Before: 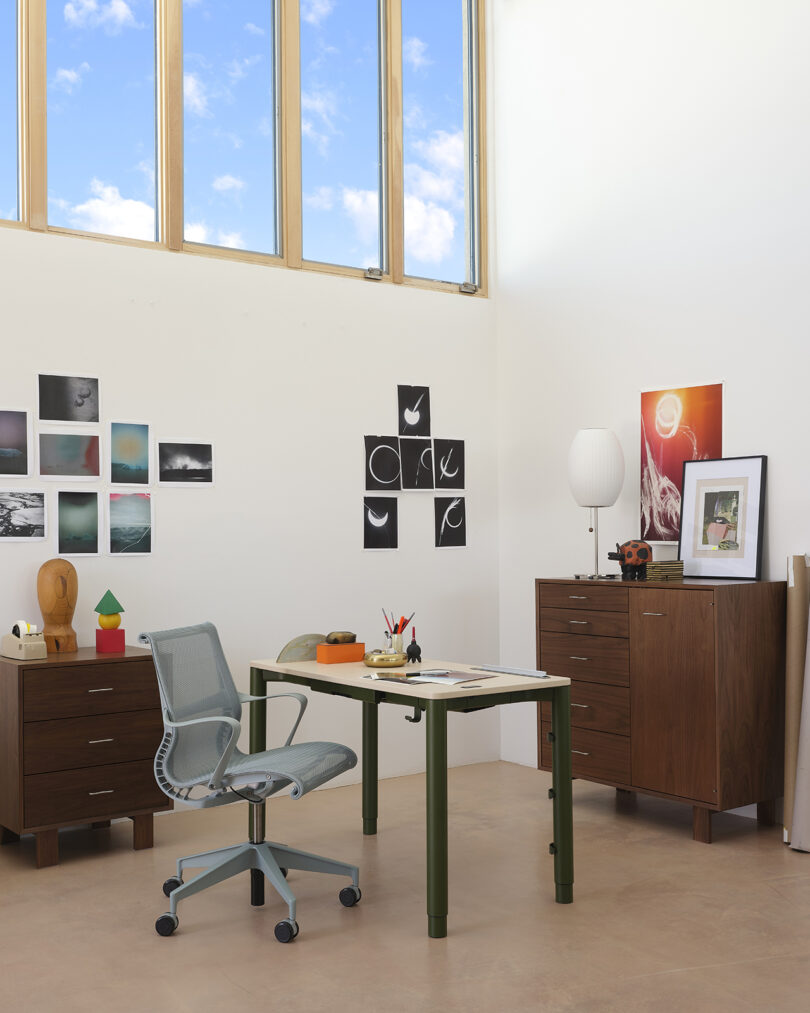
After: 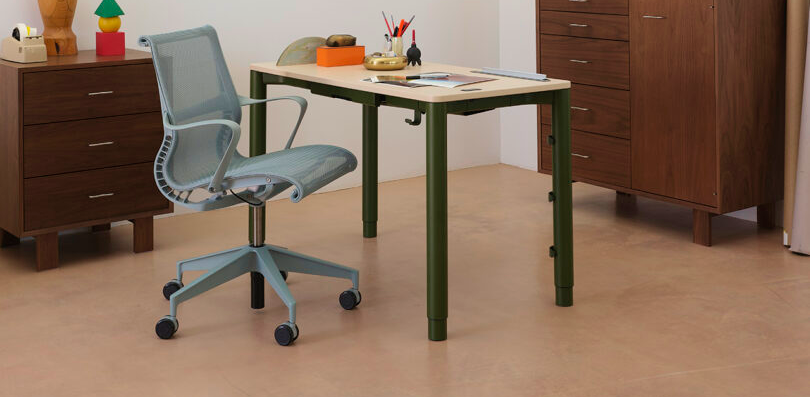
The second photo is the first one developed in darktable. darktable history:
crop and rotate: top 58.981%, bottom 1.822%
velvia: on, module defaults
